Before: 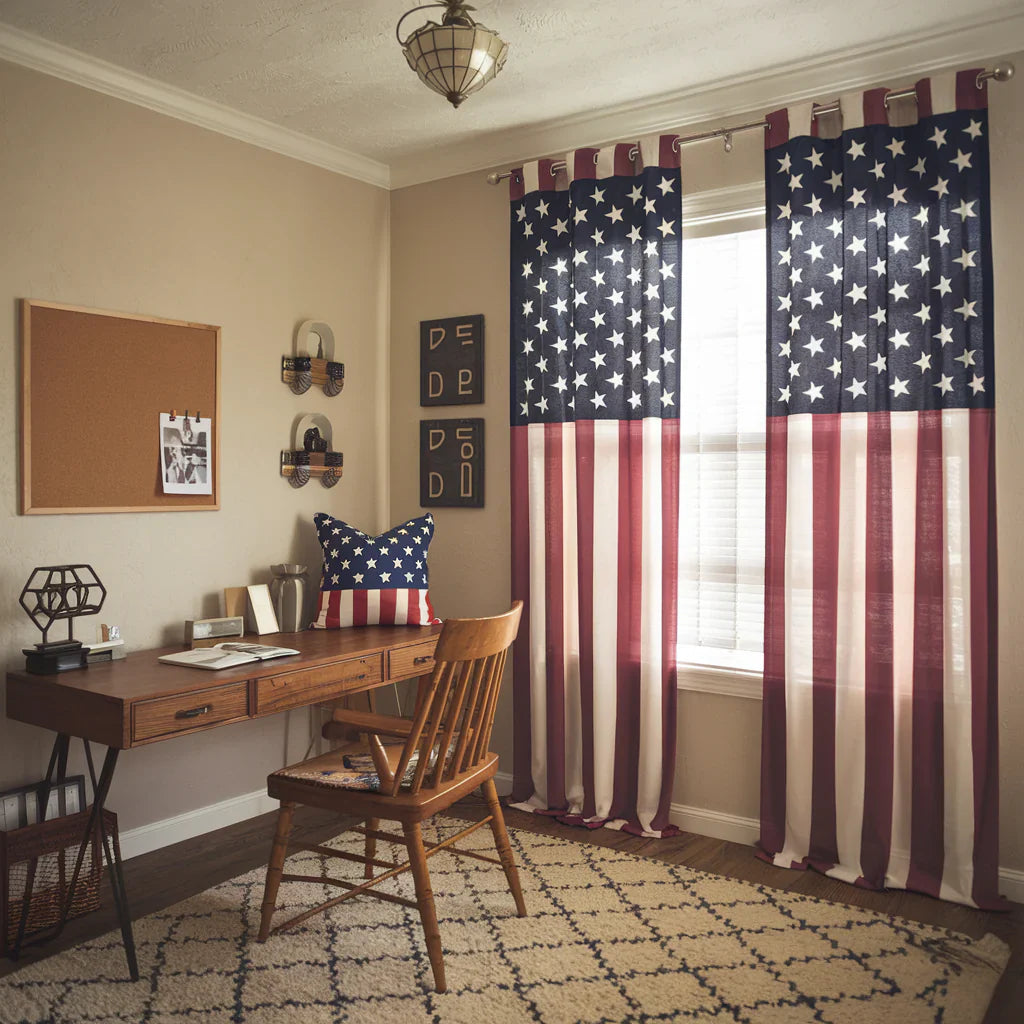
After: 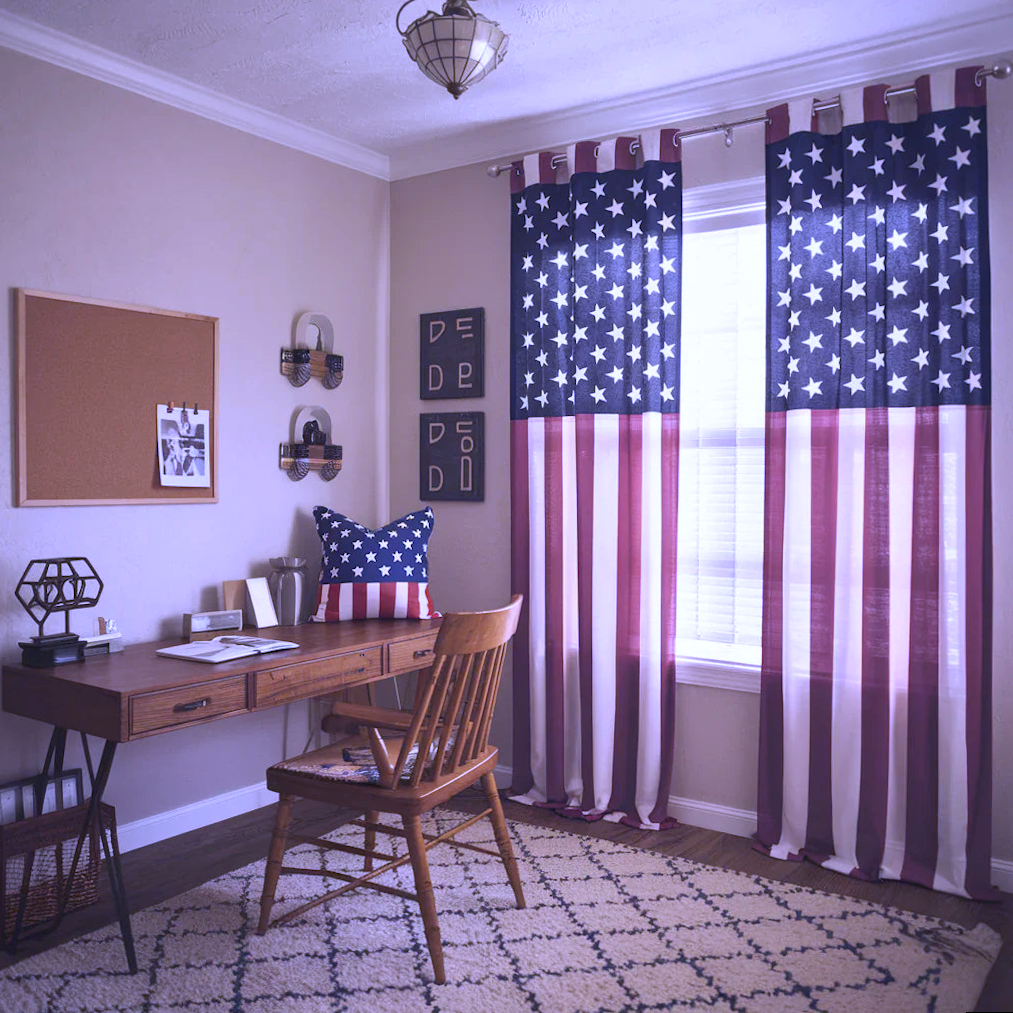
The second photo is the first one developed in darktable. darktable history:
rotate and perspective: rotation 0.174°, lens shift (vertical) 0.013, lens shift (horizontal) 0.019, shear 0.001, automatic cropping original format, crop left 0.007, crop right 0.991, crop top 0.016, crop bottom 0.997
white balance: red 0.98, blue 1.61
